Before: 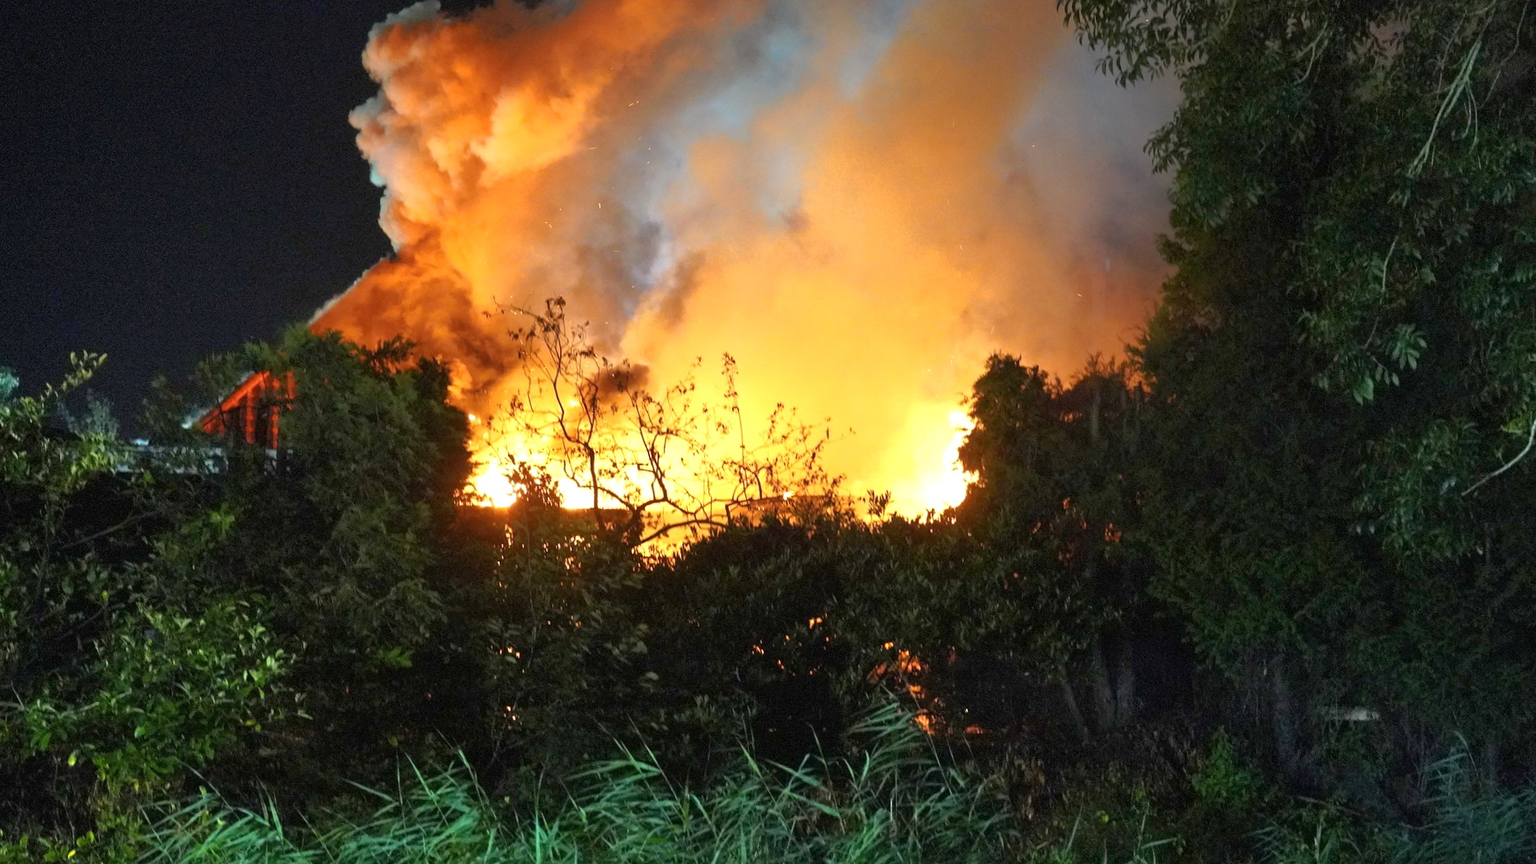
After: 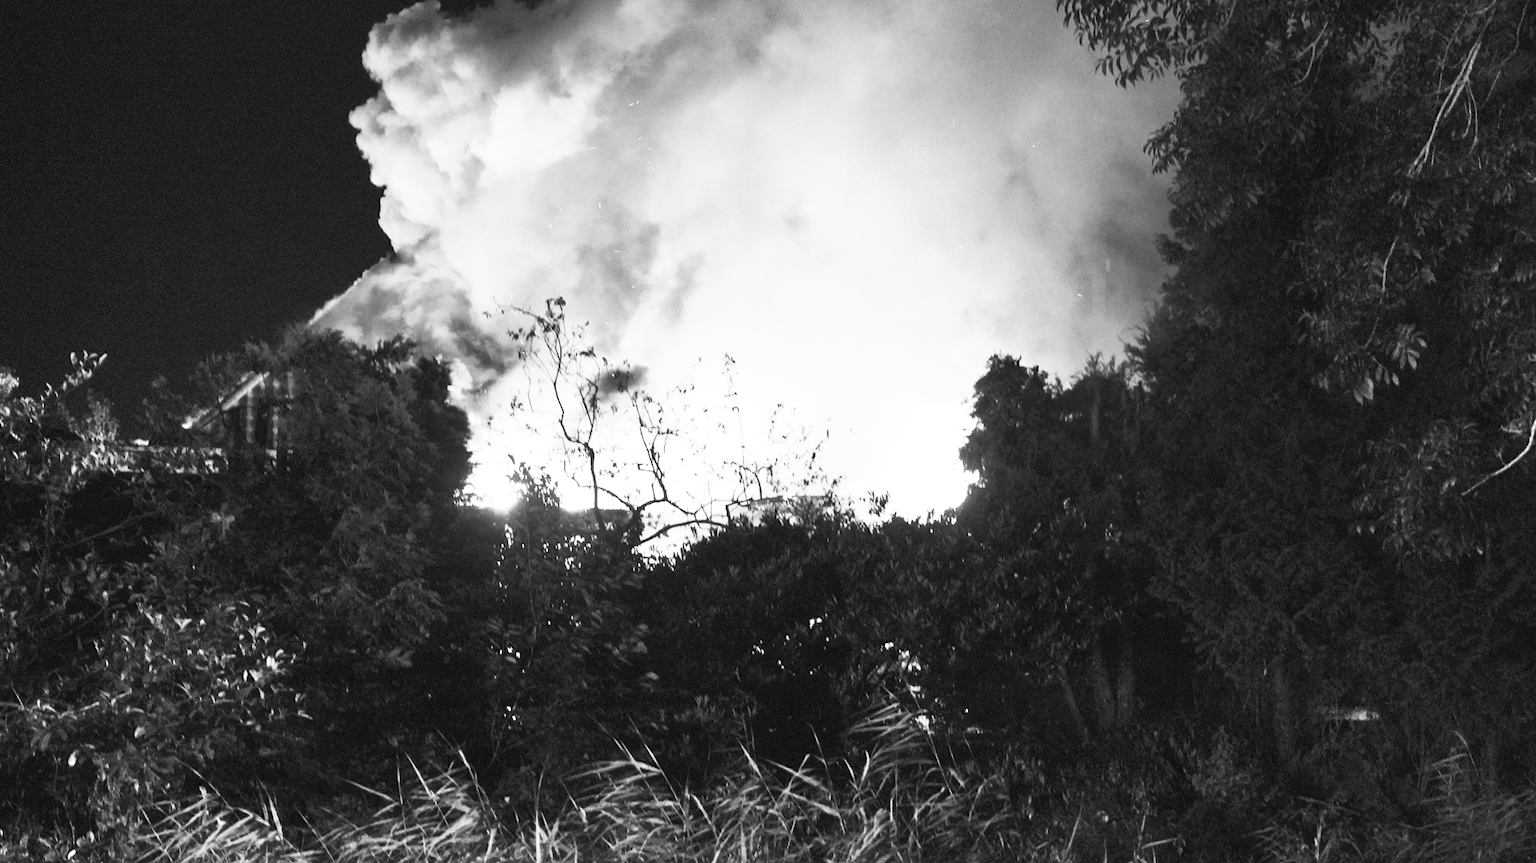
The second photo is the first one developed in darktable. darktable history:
contrast brightness saturation: contrast 0.545, brightness 0.456, saturation -0.986
